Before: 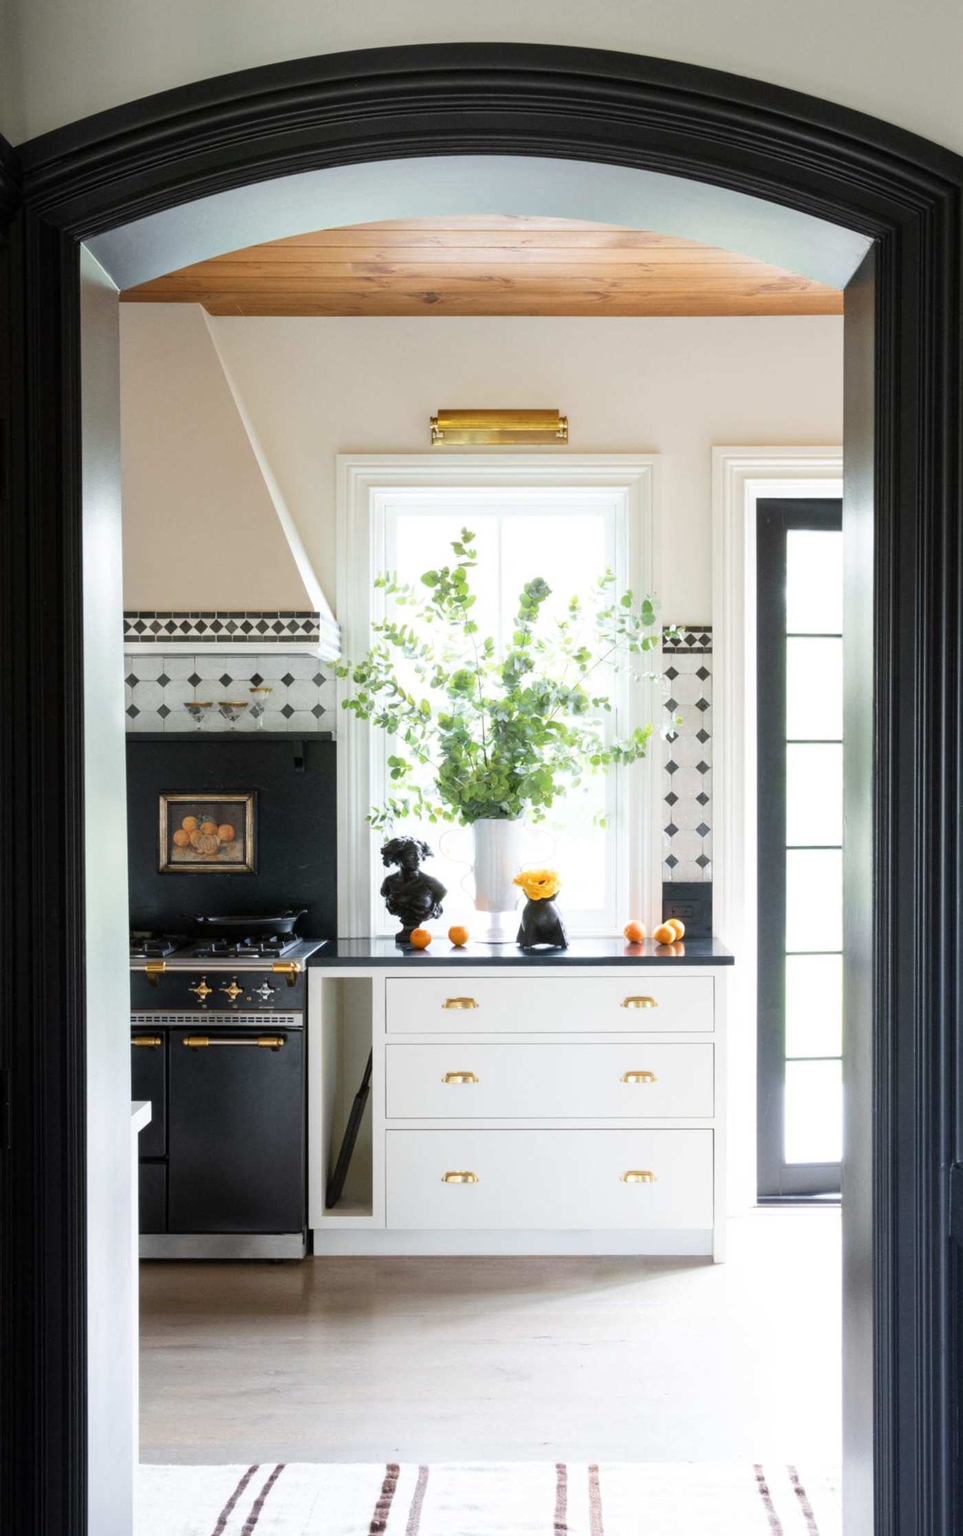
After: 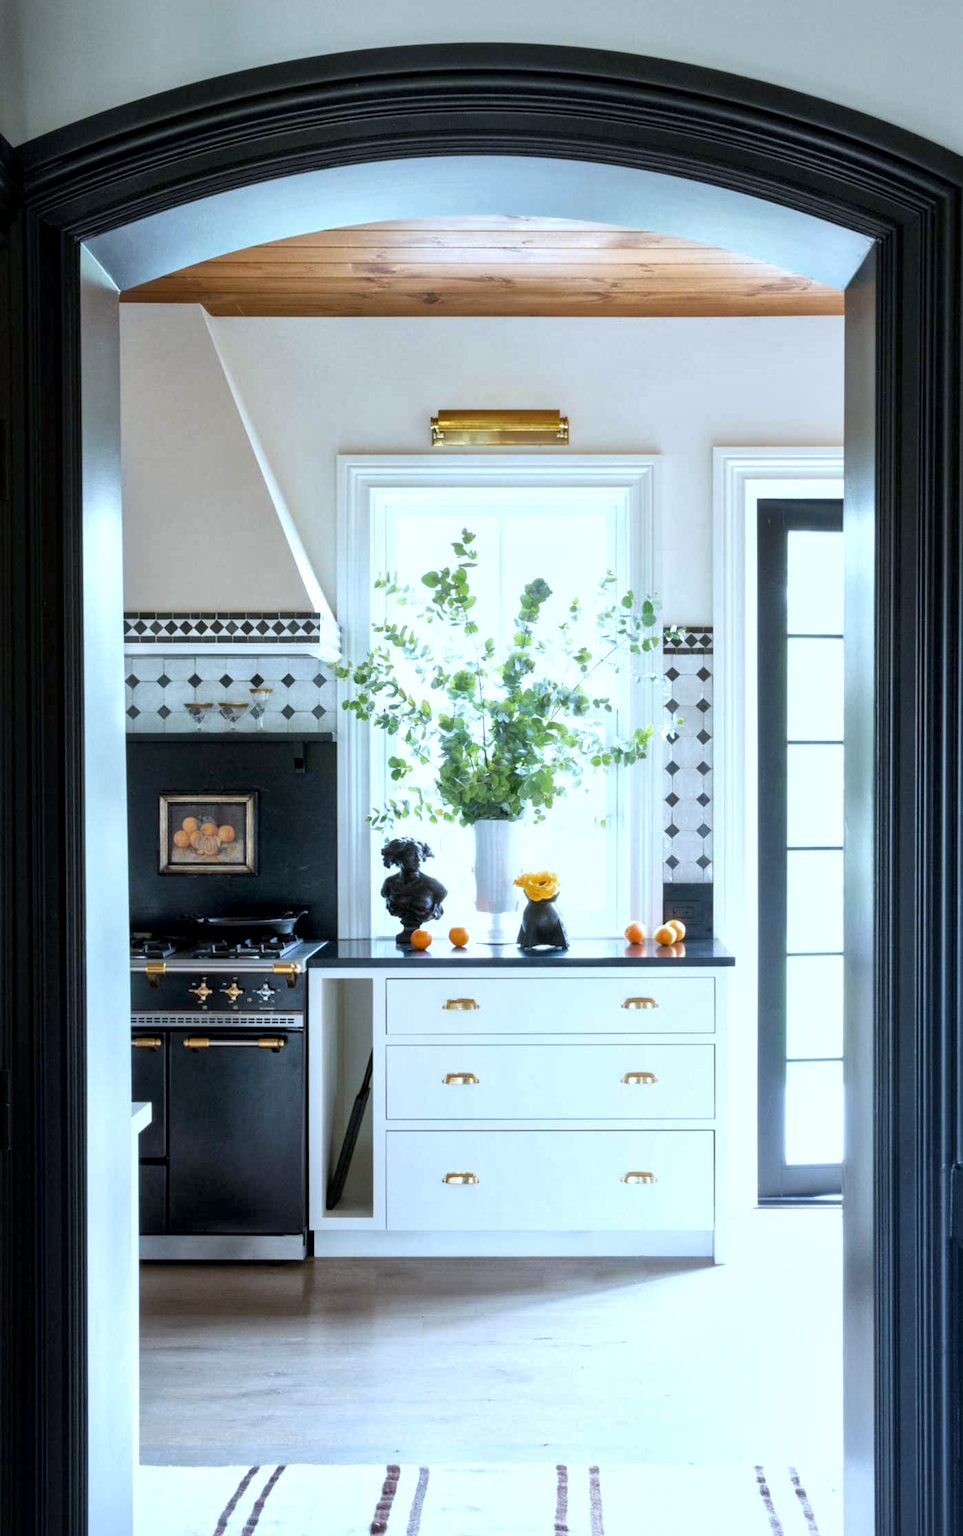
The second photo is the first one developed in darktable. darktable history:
local contrast: mode bilateral grid, contrast 21, coarseness 50, detail 172%, midtone range 0.2
crop: bottom 0.071%
color calibration: output R [1.063, -0.012, -0.003, 0], output G [0, 1.022, 0.021, 0], output B [-0.079, 0.047, 1, 0], gray › normalize channels true, illuminant custom, x 0.388, y 0.387, temperature 3846.99 K, gamut compression 0.029
